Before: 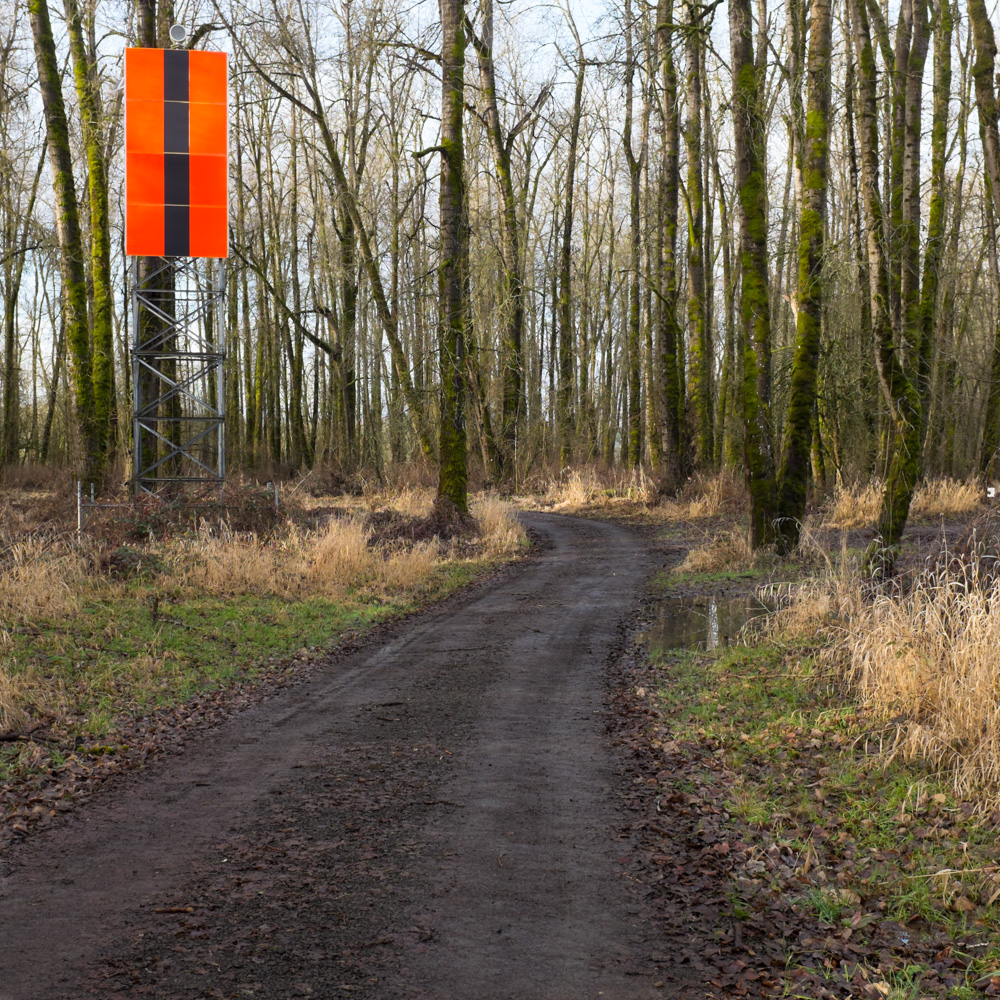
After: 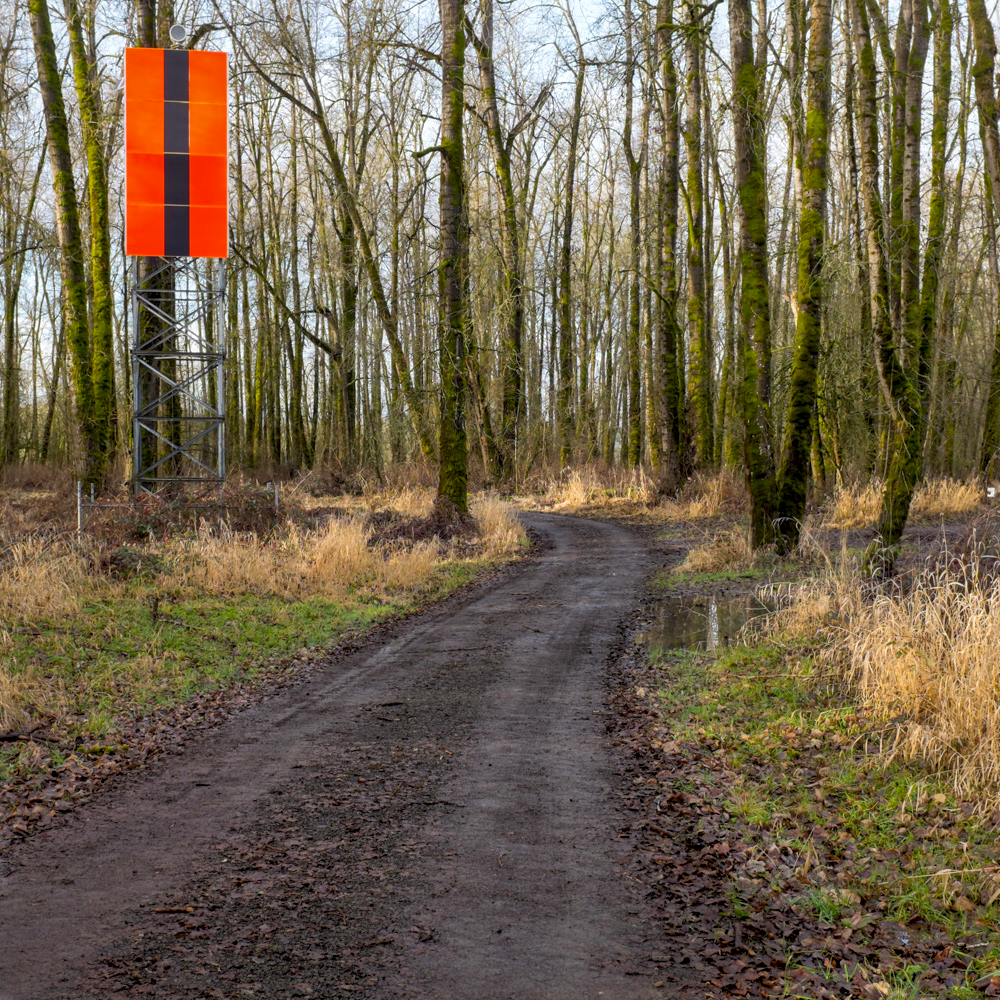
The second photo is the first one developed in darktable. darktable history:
local contrast: on, module defaults
shadows and highlights: on, module defaults
color balance rgb: global offset › luminance -0.377%, perceptual saturation grading › global saturation 17.017%
